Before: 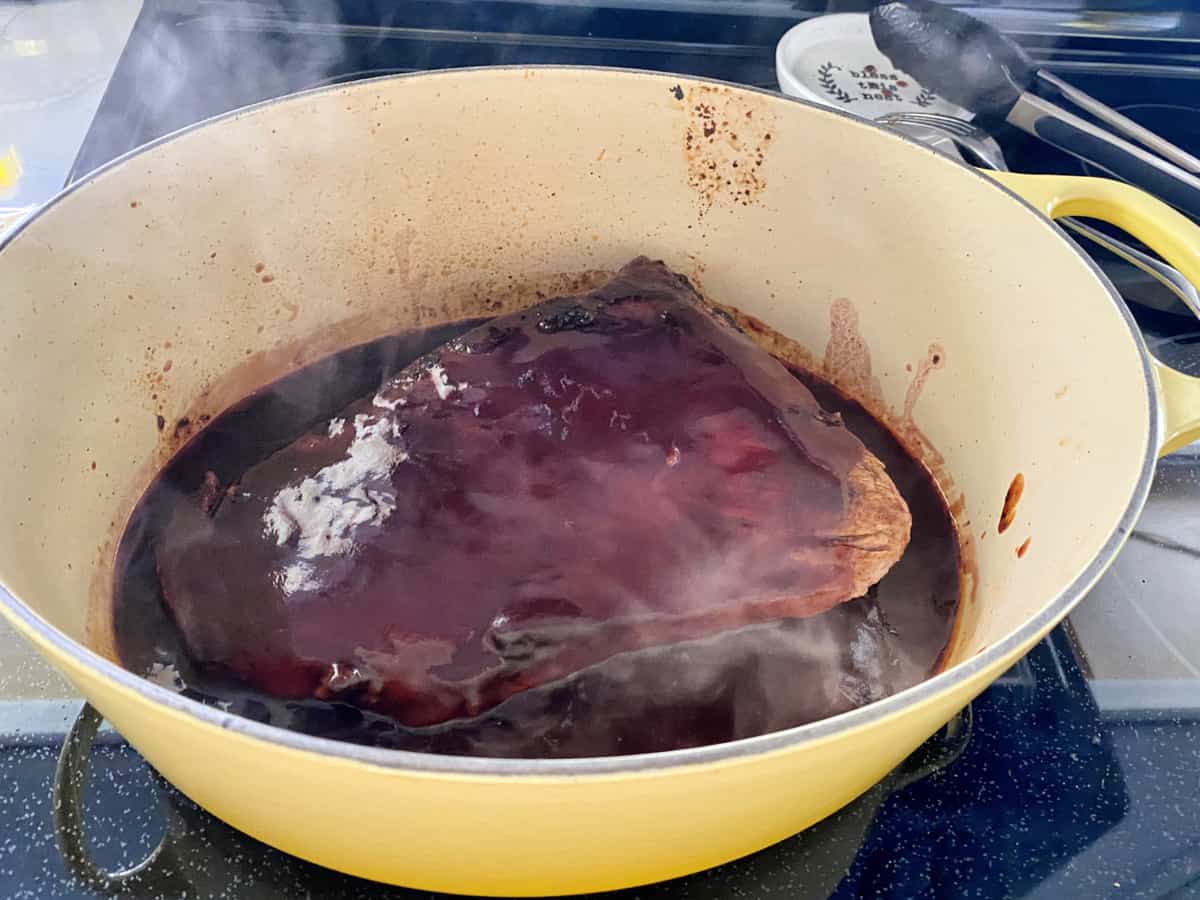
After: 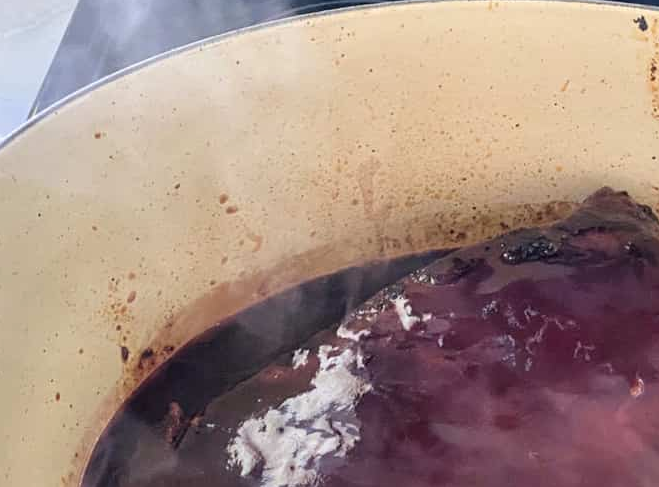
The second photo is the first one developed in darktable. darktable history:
tone equalizer: on, module defaults
crop and rotate: left 3.049%, top 7.71%, right 42.013%, bottom 38.153%
